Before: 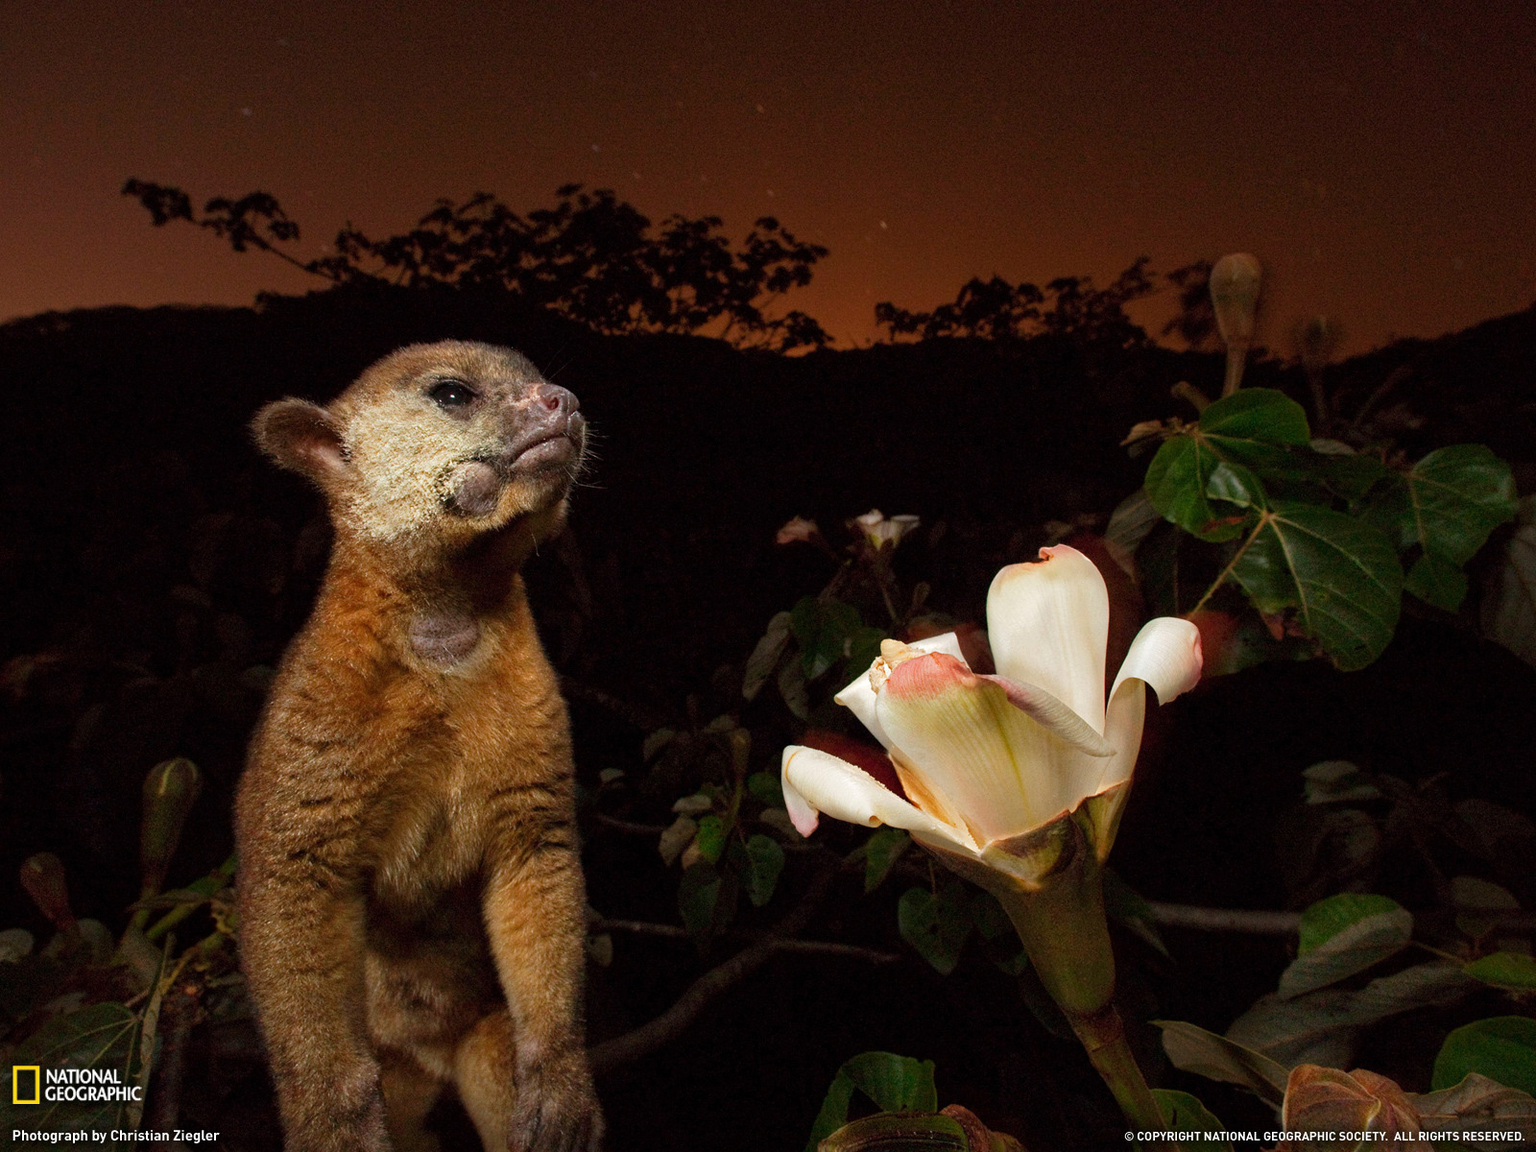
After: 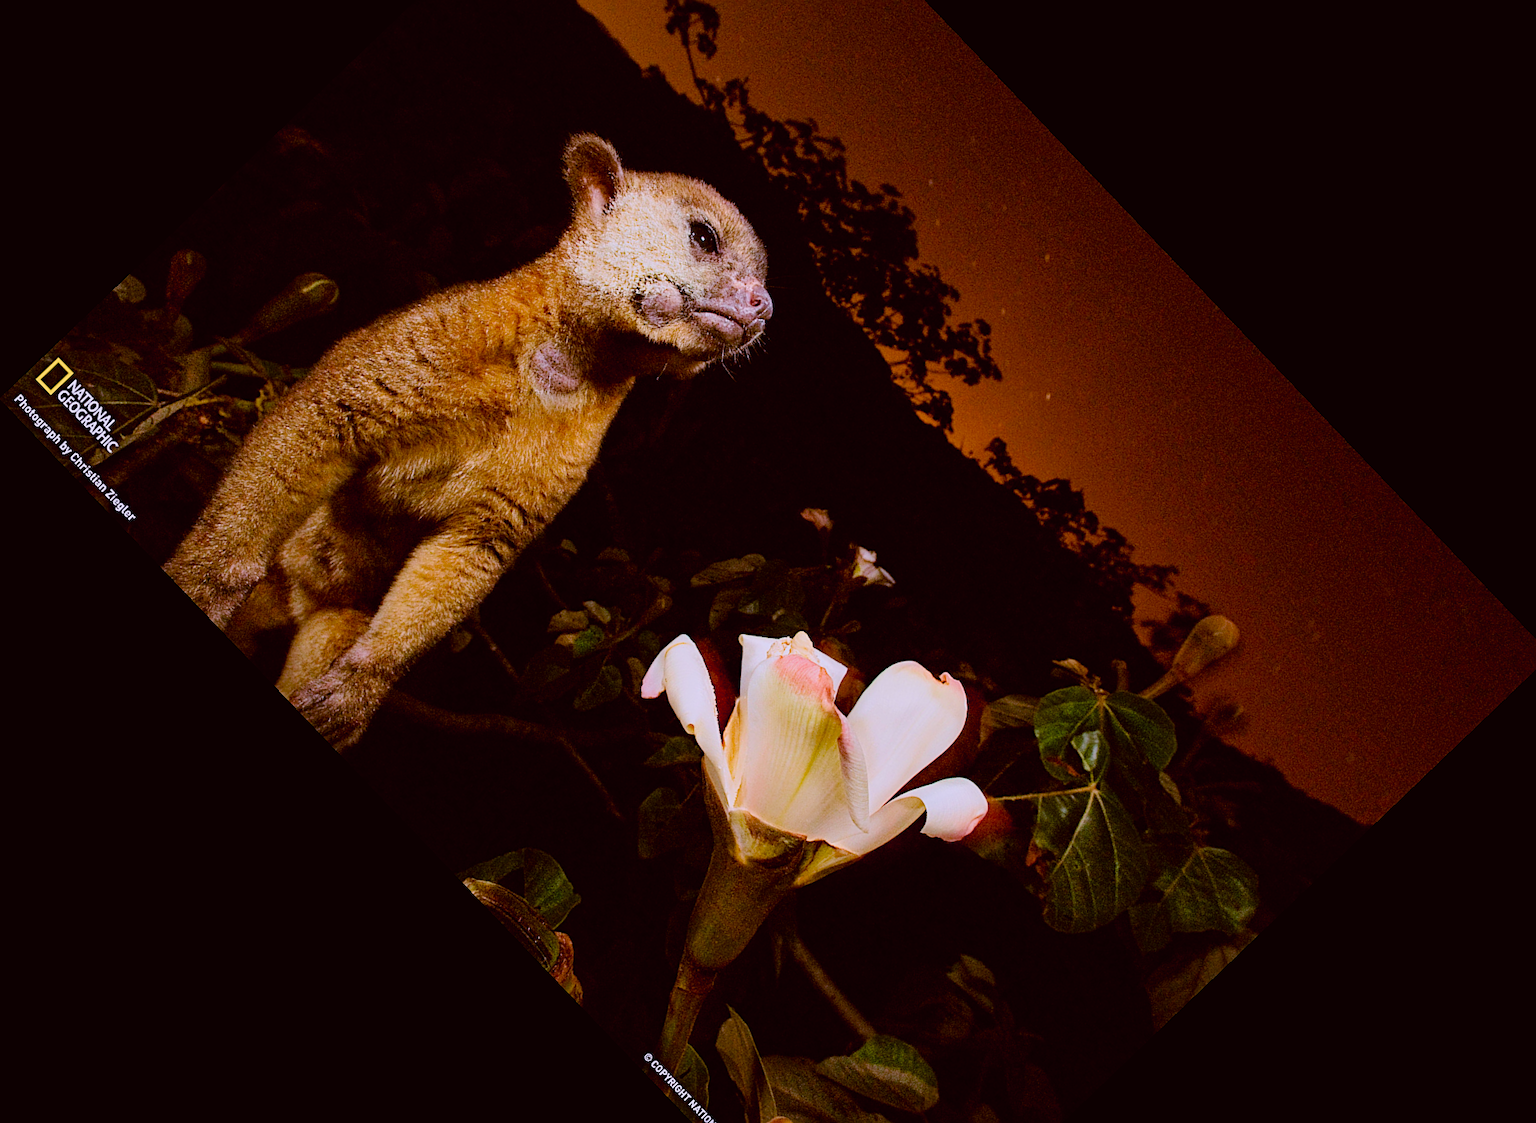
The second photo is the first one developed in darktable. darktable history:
sharpen: on, module defaults
tone curve: curves: ch0 [(0, 0) (0.003, 0.004) (0.011, 0.015) (0.025, 0.033) (0.044, 0.059) (0.069, 0.092) (0.1, 0.132) (0.136, 0.18) (0.177, 0.235) (0.224, 0.297) (0.277, 0.366) (0.335, 0.44) (0.399, 0.52) (0.468, 0.594) (0.543, 0.661) (0.623, 0.727) (0.709, 0.79) (0.801, 0.86) (0.898, 0.928) (1, 1)], preserve colors none
crop and rotate: angle -46.26°, top 16.234%, right 0.912%, bottom 11.704%
color balance: lift [1, 1.015, 1.004, 0.985], gamma [1, 0.958, 0.971, 1.042], gain [1, 0.956, 0.977, 1.044]
white balance: red 1.042, blue 1.17
filmic rgb: black relative exposure -7.15 EV, white relative exposure 5.36 EV, hardness 3.02, color science v6 (2022)
velvia: on, module defaults
